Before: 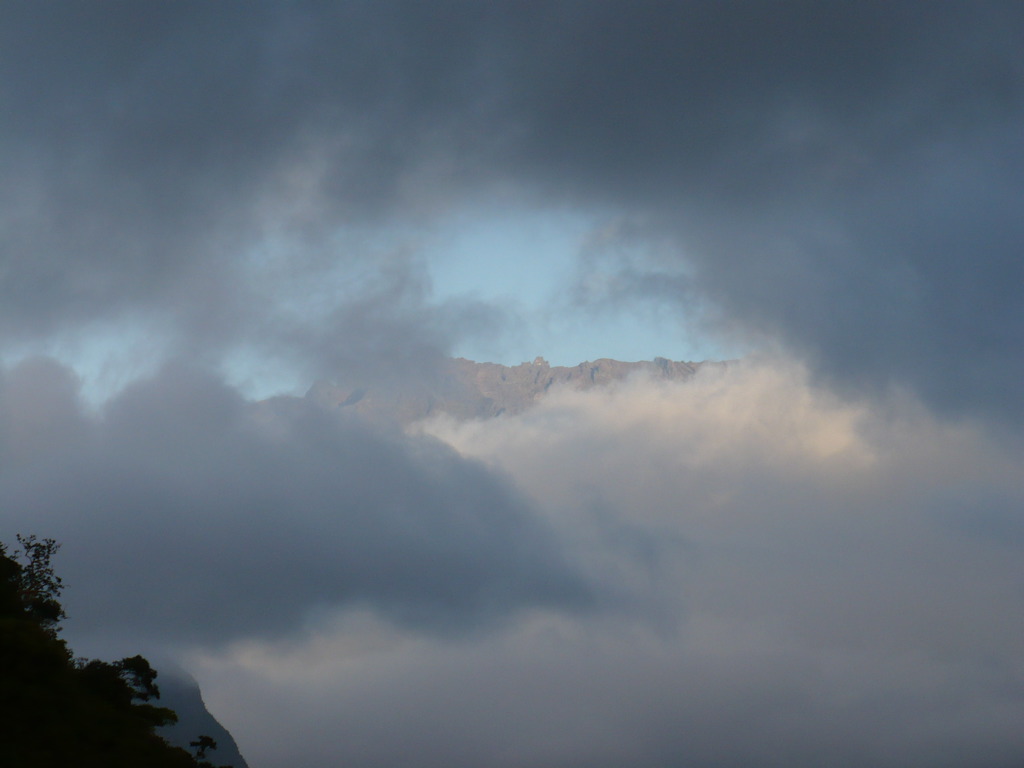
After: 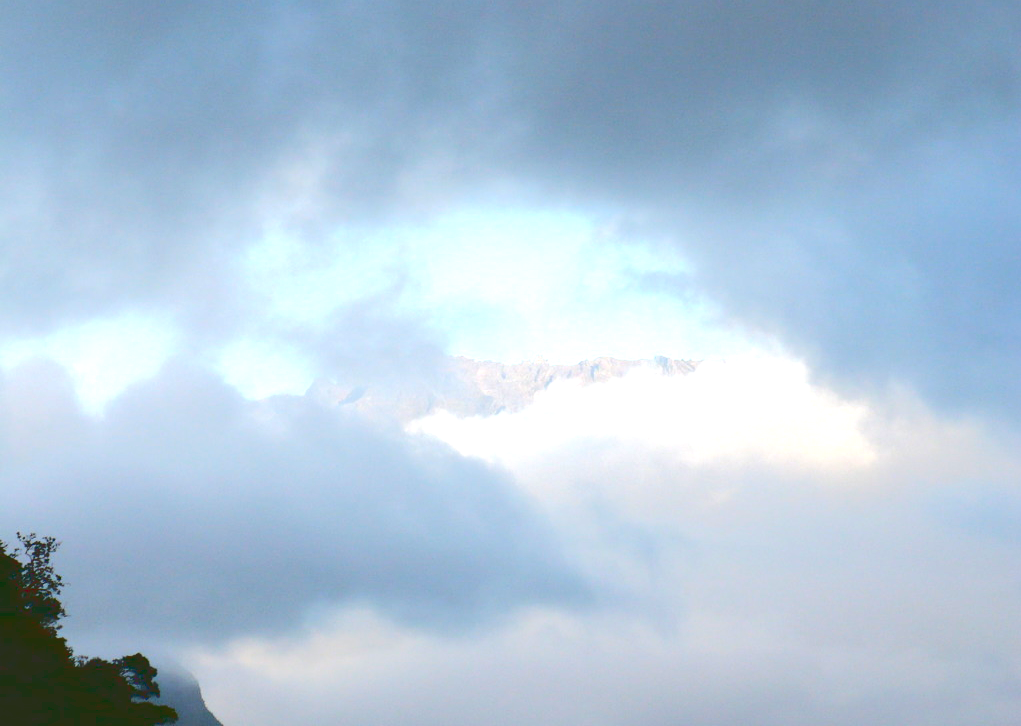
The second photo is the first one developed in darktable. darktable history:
crop: top 0.328%, right 0.255%, bottom 5.038%
tone curve: curves: ch0 [(0, 0) (0.003, 0.177) (0.011, 0.177) (0.025, 0.176) (0.044, 0.178) (0.069, 0.186) (0.1, 0.194) (0.136, 0.203) (0.177, 0.223) (0.224, 0.255) (0.277, 0.305) (0.335, 0.383) (0.399, 0.467) (0.468, 0.546) (0.543, 0.616) (0.623, 0.694) (0.709, 0.764) (0.801, 0.834) (0.898, 0.901) (1, 1)], color space Lab, linked channels, preserve colors none
color calibration: illuminant same as pipeline (D50), adaptation none (bypass), x 0.334, y 0.333, temperature 5013.72 K
exposure: black level correction 0, exposure 1.552 EV, compensate highlight preservation false
